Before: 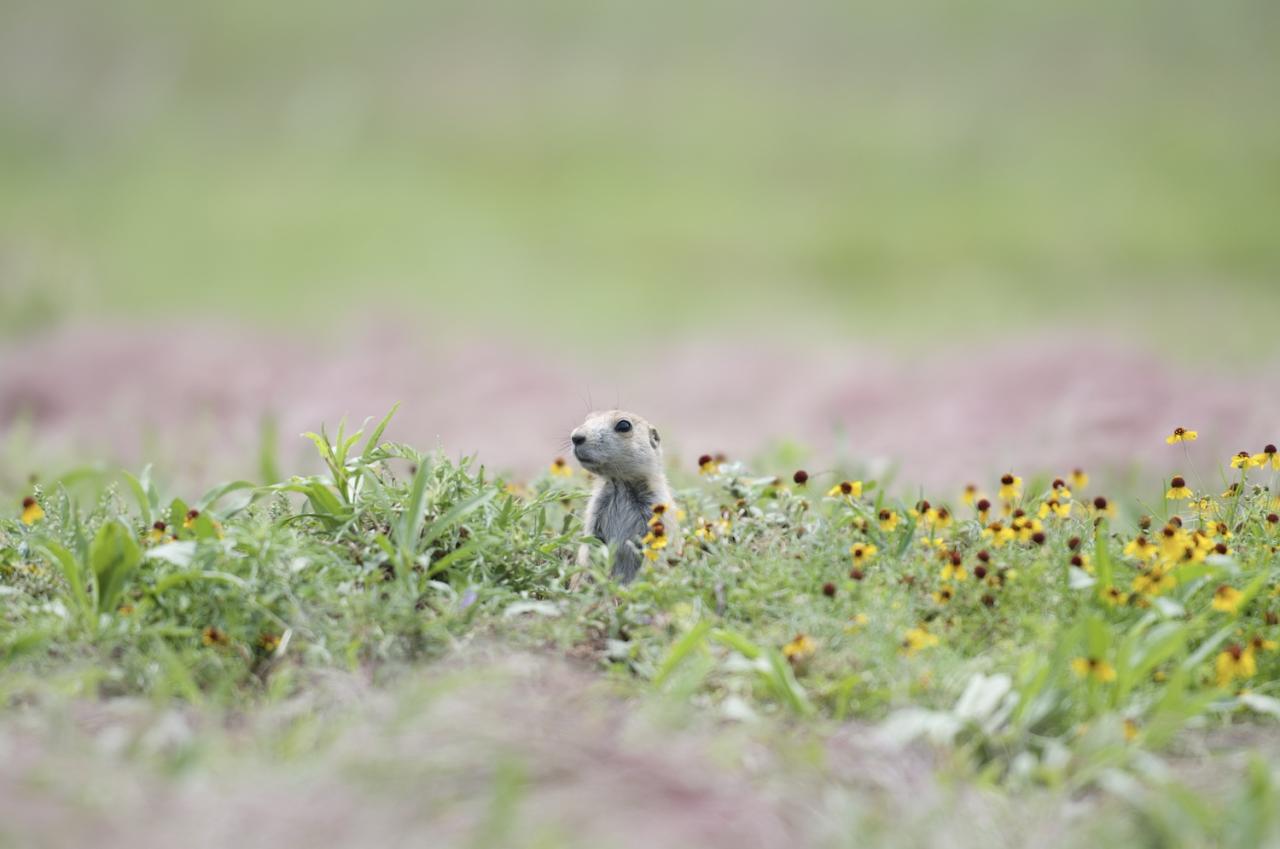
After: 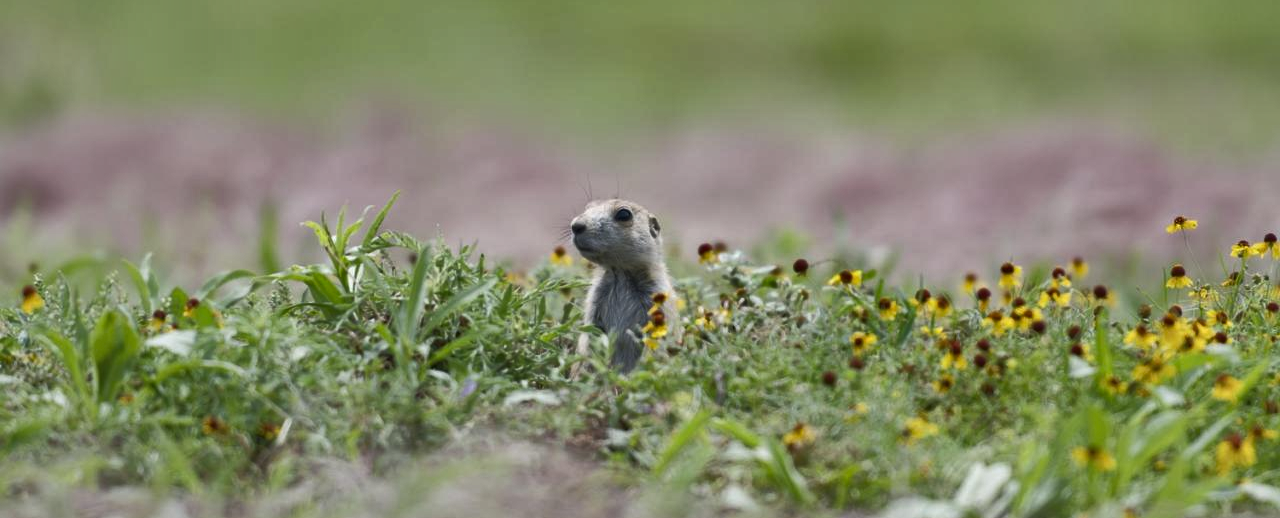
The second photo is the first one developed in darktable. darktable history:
shadows and highlights: shadows 20.91, highlights -81.37, soften with gaussian
crop and rotate: top 24.91%, bottom 14.014%
